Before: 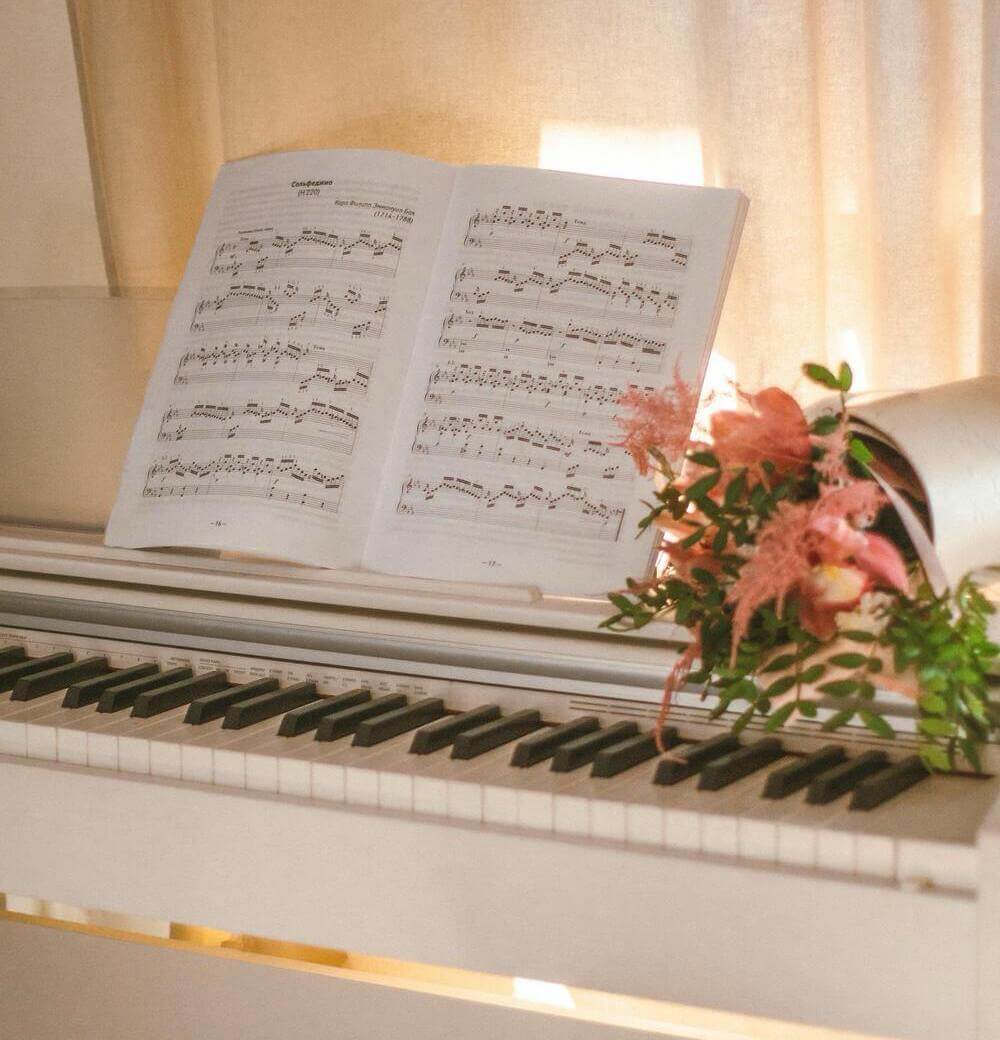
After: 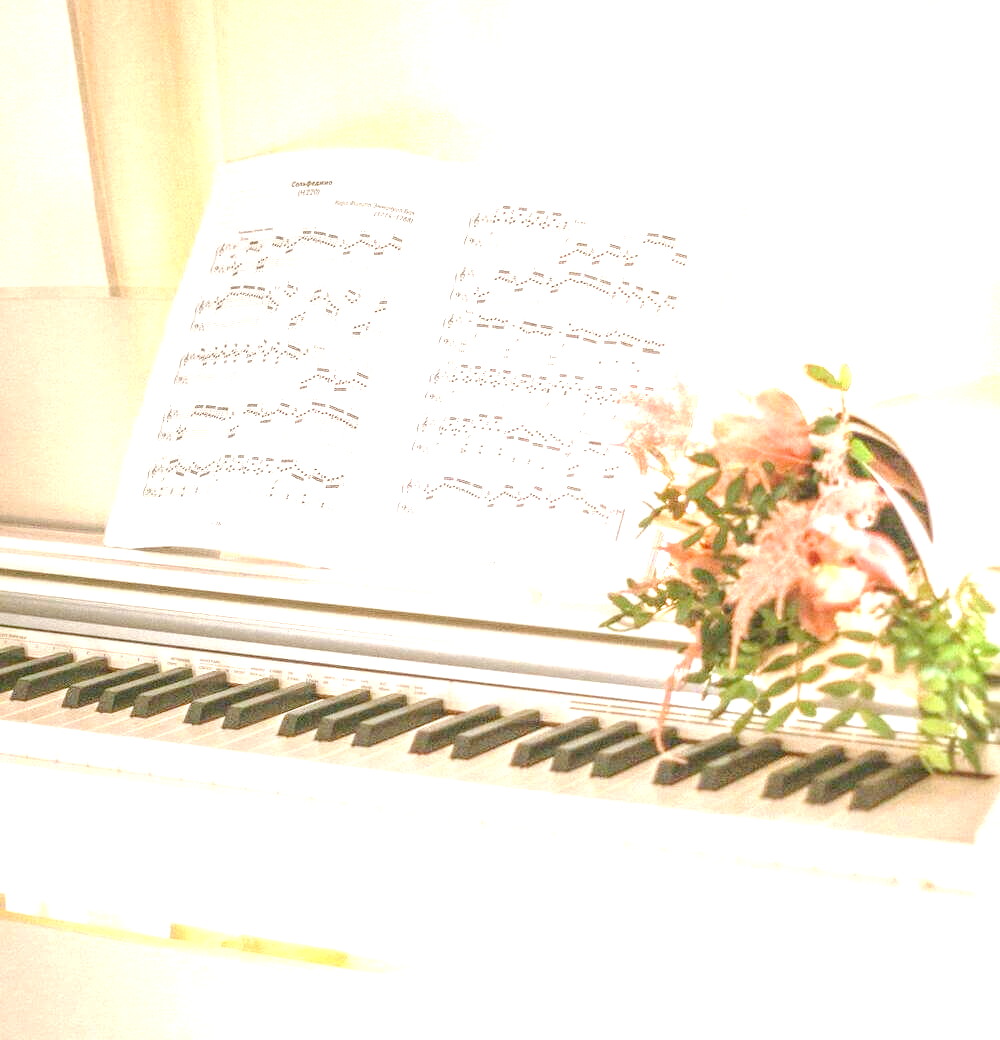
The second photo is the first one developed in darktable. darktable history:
tone curve: curves: ch0 [(0, 0) (0.003, 0.004) (0.011, 0.015) (0.025, 0.033) (0.044, 0.058) (0.069, 0.091) (0.1, 0.131) (0.136, 0.179) (0.177, 0.233) (0.224, 0.295) (0.277, 0.364) (0.335, 0.434) (0.399, 0.51) (0.468, 0.583) (0.543, 0.654) (0.623, 0.724) (0.709, 0.789) (0.801, 0.852) (0.898, 0.924) (1, 1)], preserve colors none
exposure: black level correction 0, exposure 1.905 EV, compensate highlight preservation false
local contrast: detail 130%
